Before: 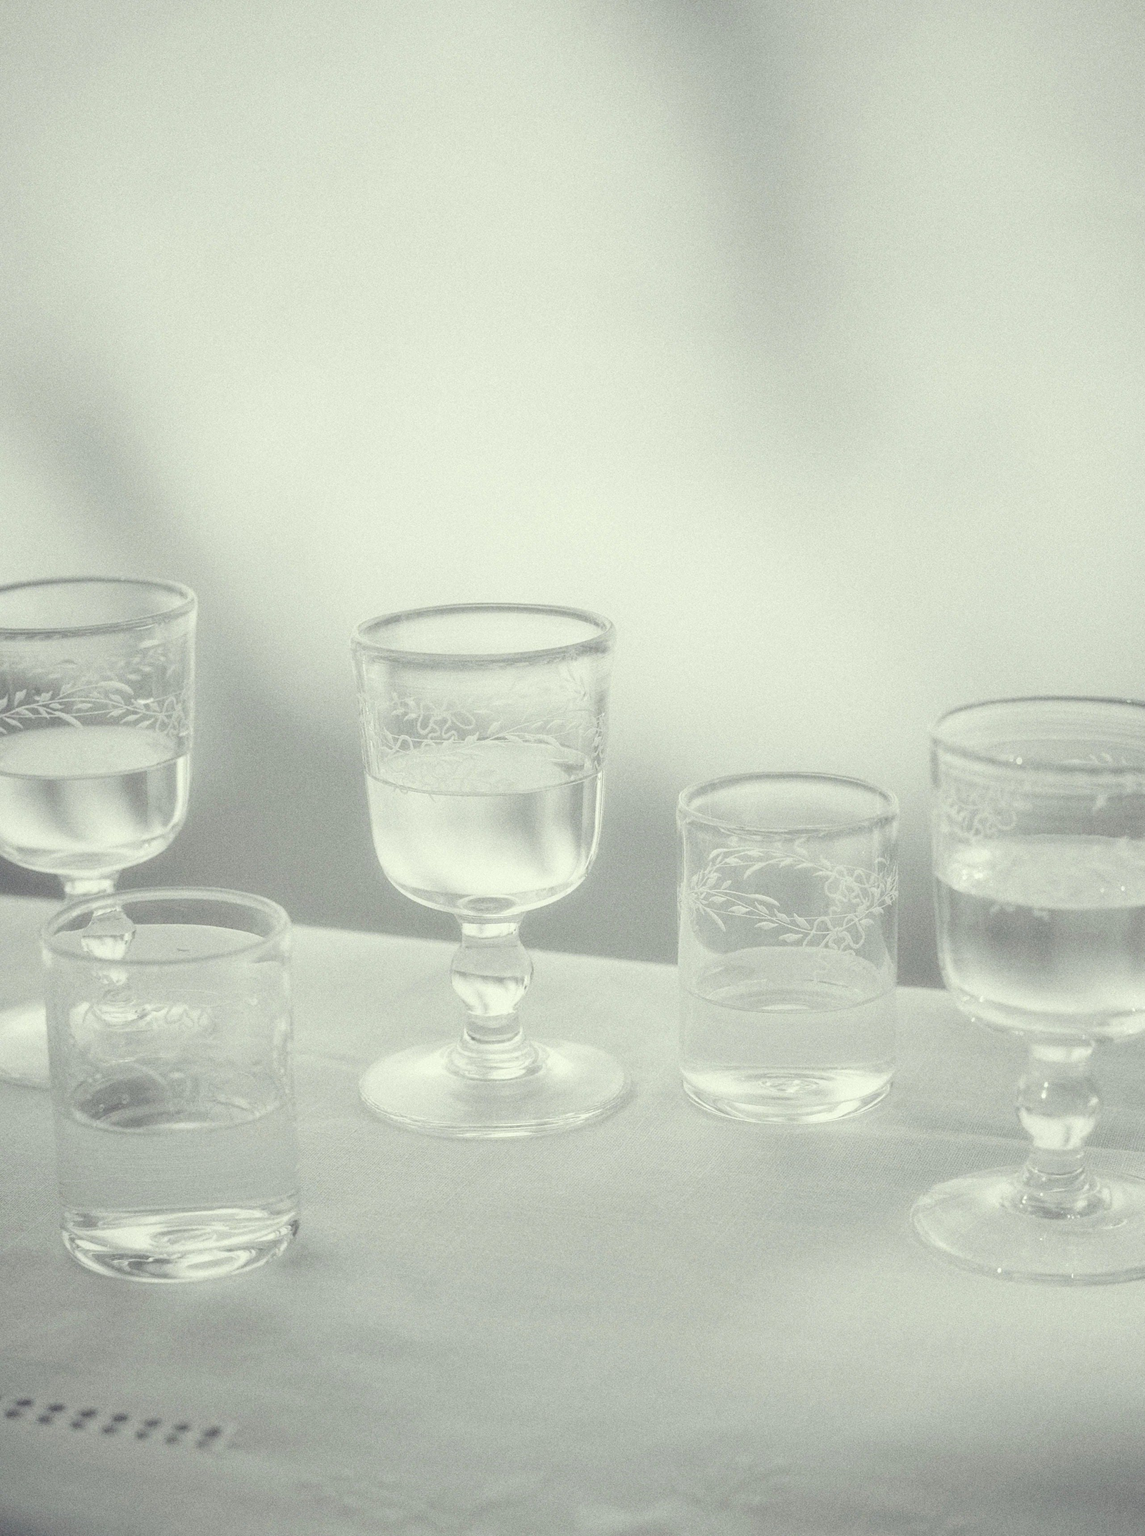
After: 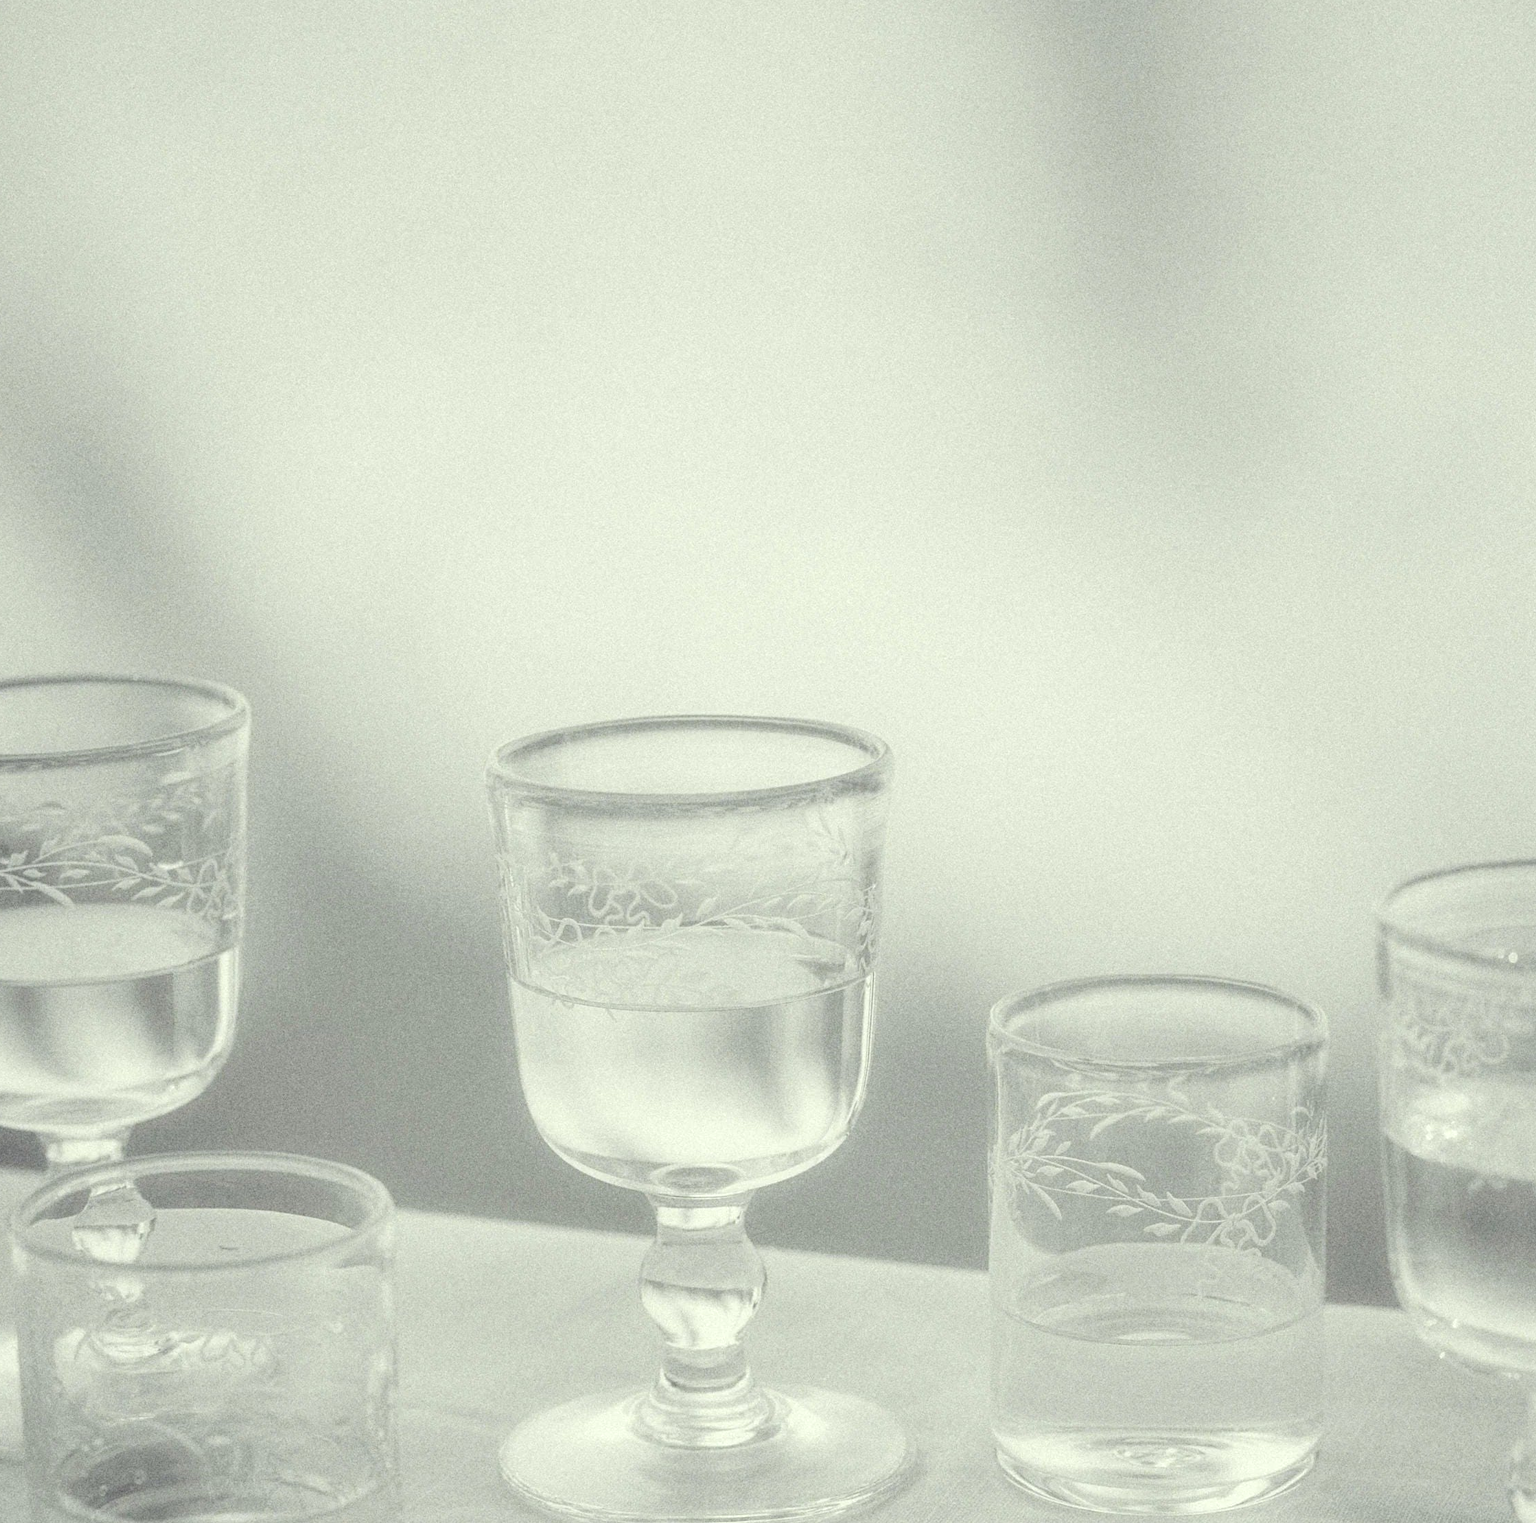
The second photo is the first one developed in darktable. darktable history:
crop: left 3.015%, top 8.969%, right 9.647%, bottom 26.457%
local contrast: highlights 100%, shadows 100%, detail 120%, midtone range 0.2
